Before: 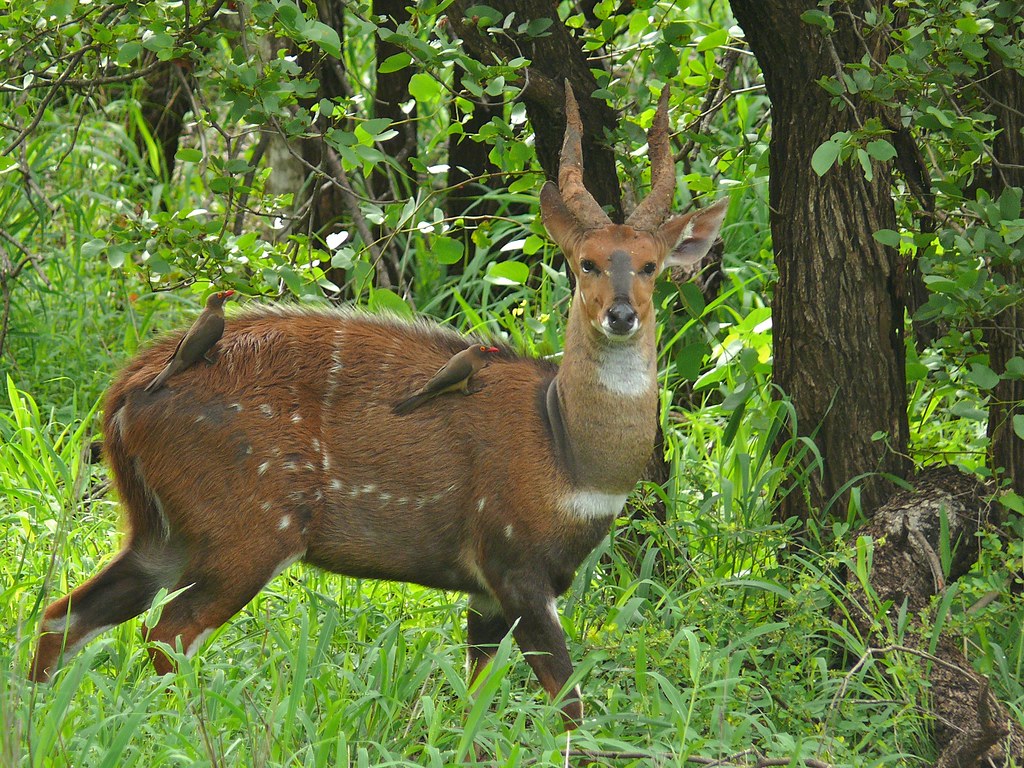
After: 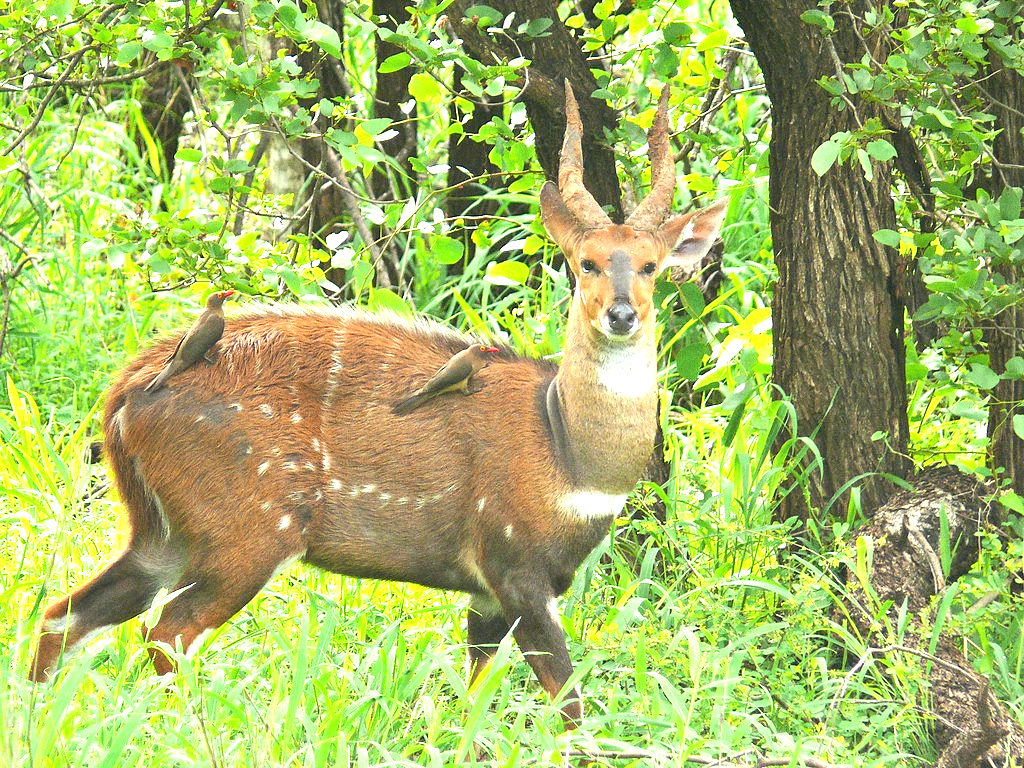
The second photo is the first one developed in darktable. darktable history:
exposure: black level correction 0.001, exposure 1.735 EV, compensate highlight preservation false
grain: coarseness 0.09 ISO
